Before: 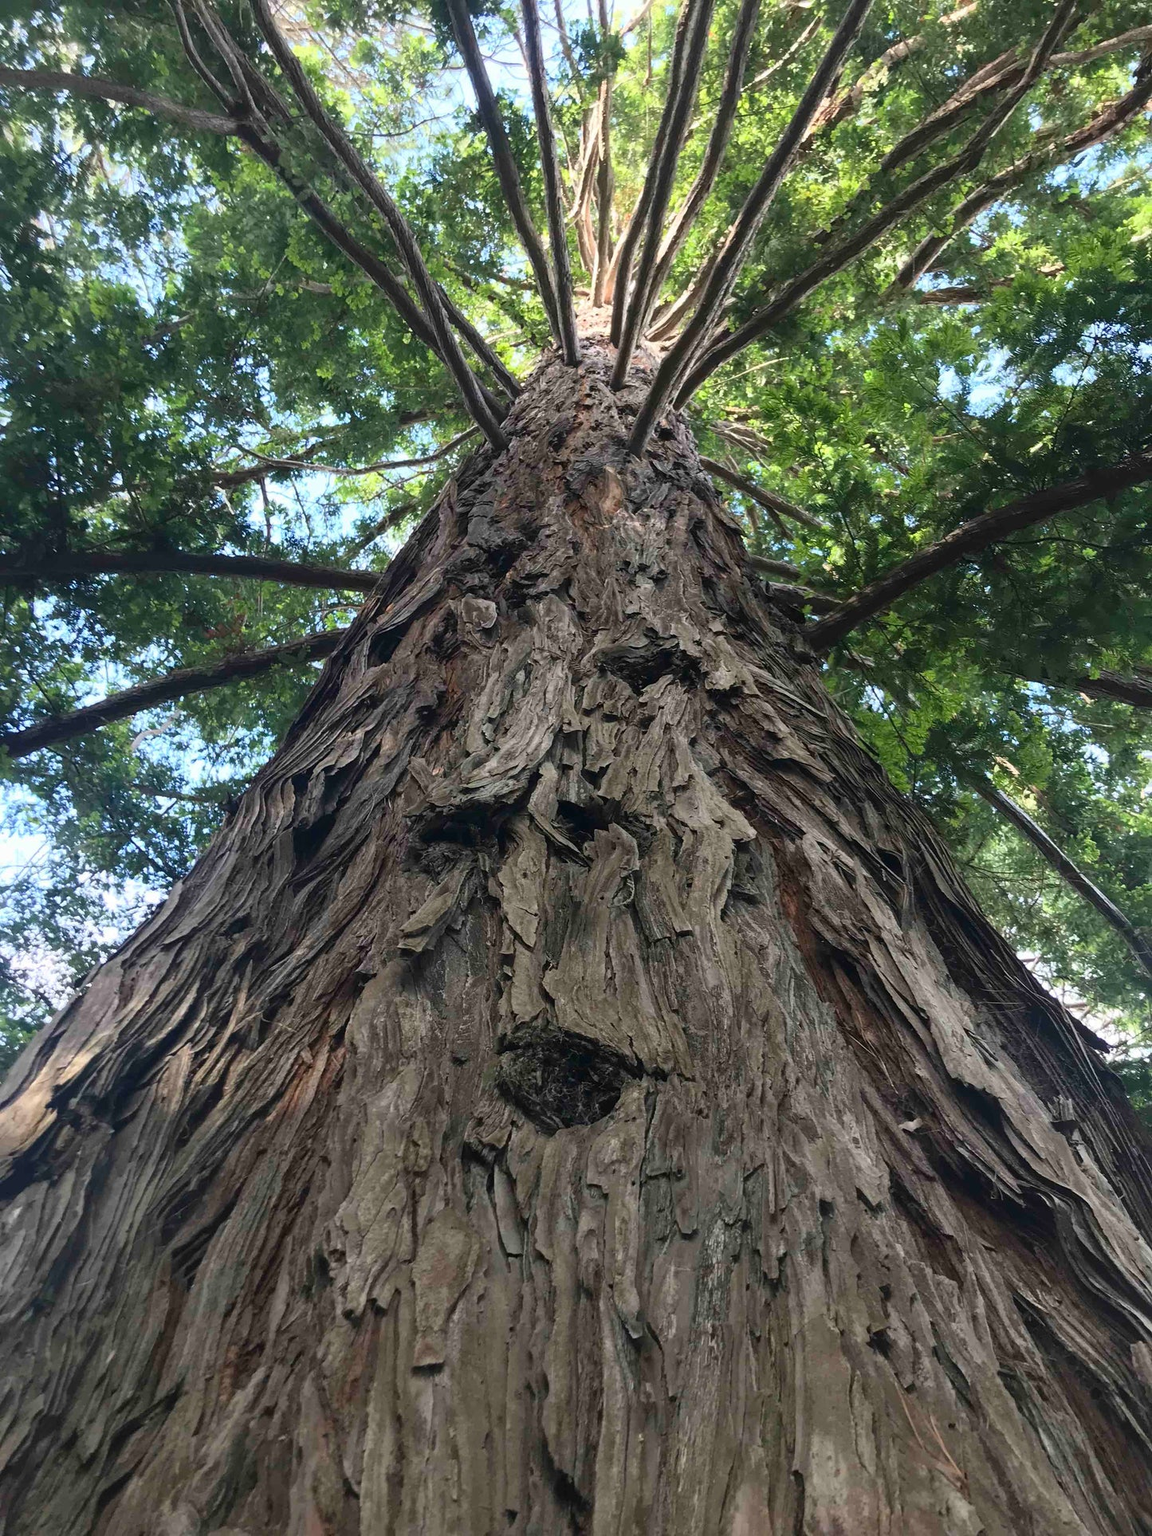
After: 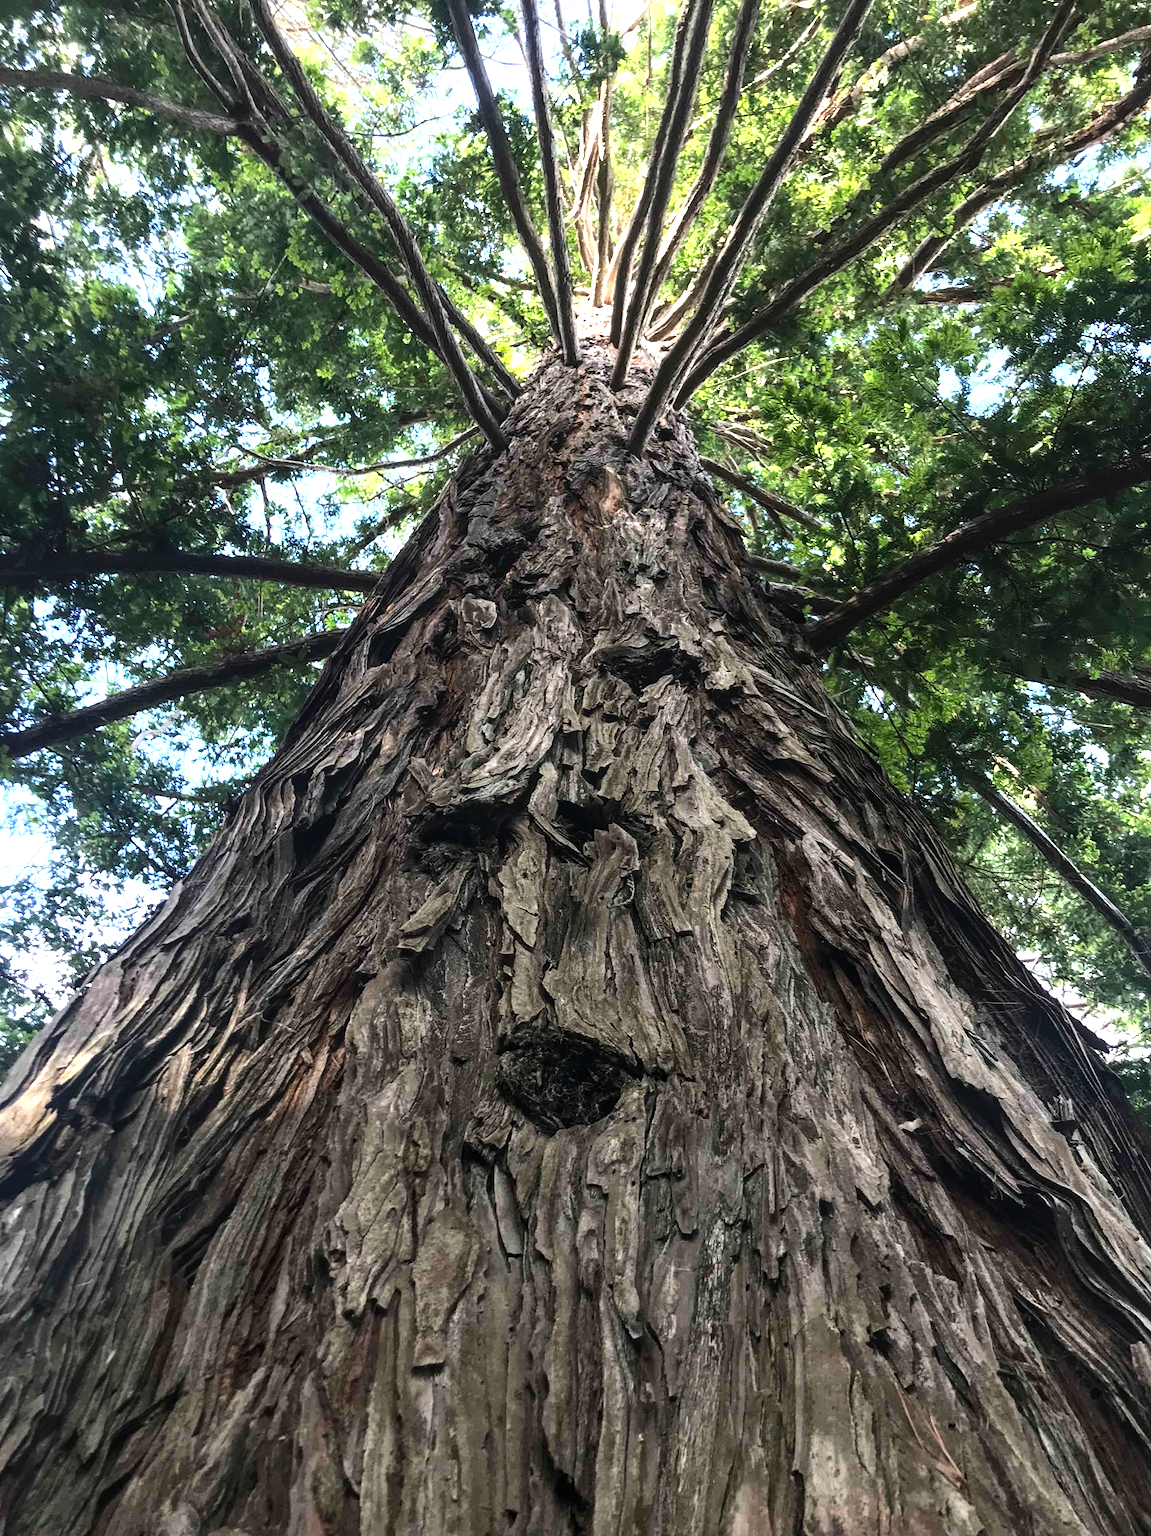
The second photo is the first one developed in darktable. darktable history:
local contrast: detail 114%
tone equalizer: -8 EV -1.1 EV, -7 EV -0.99 EV, -6 EV -0.833 EV, -5 EV -0.548 EV, -3 EV 0.596 EV, -2 EV 0.841 EV, -1 EV 1.01 EV, +0 EV 1.07 EV, edges refinement/feathering 500, mask exposure compensation -1.57 EV, preserve details no
